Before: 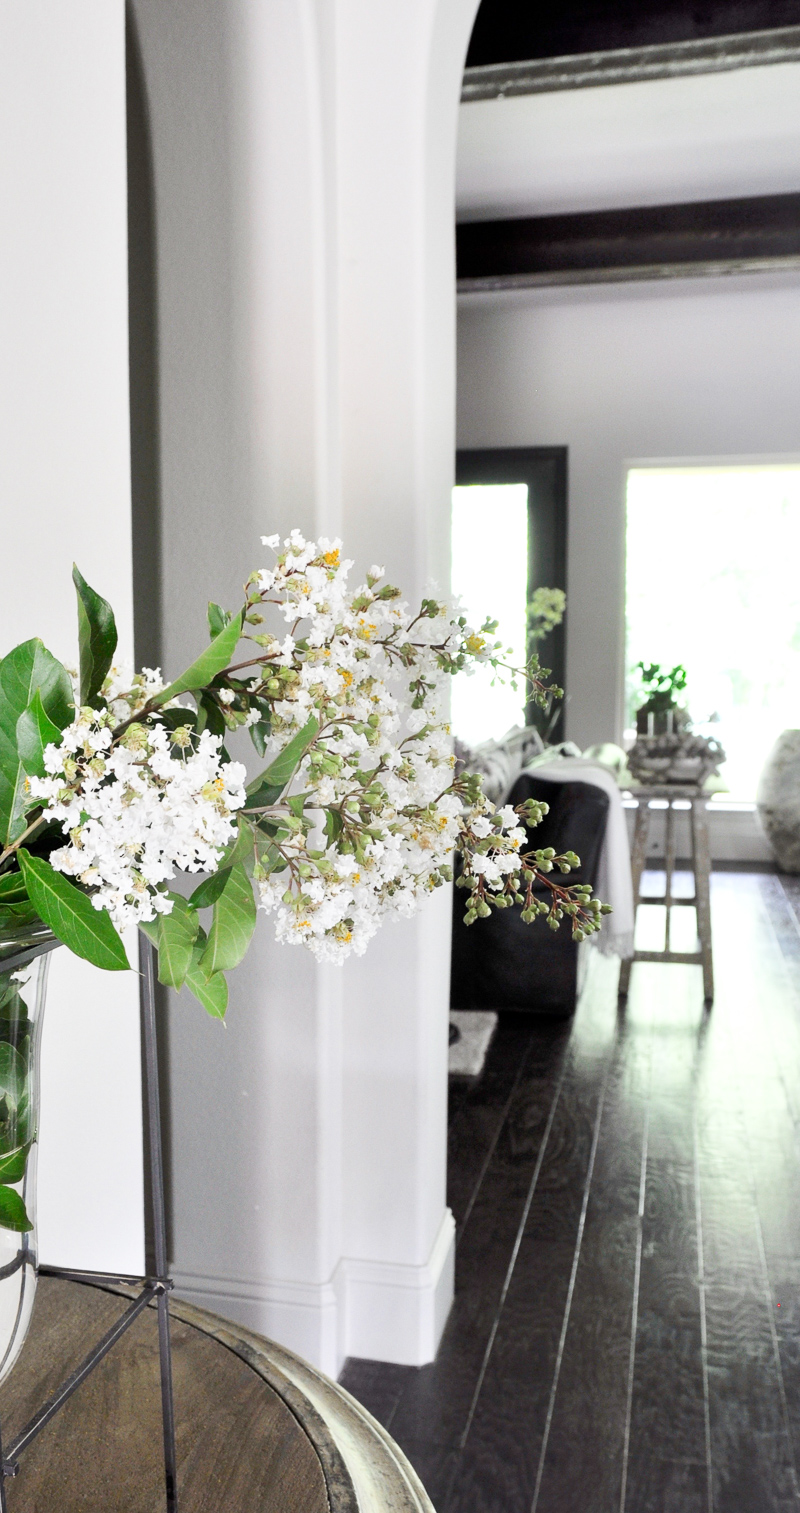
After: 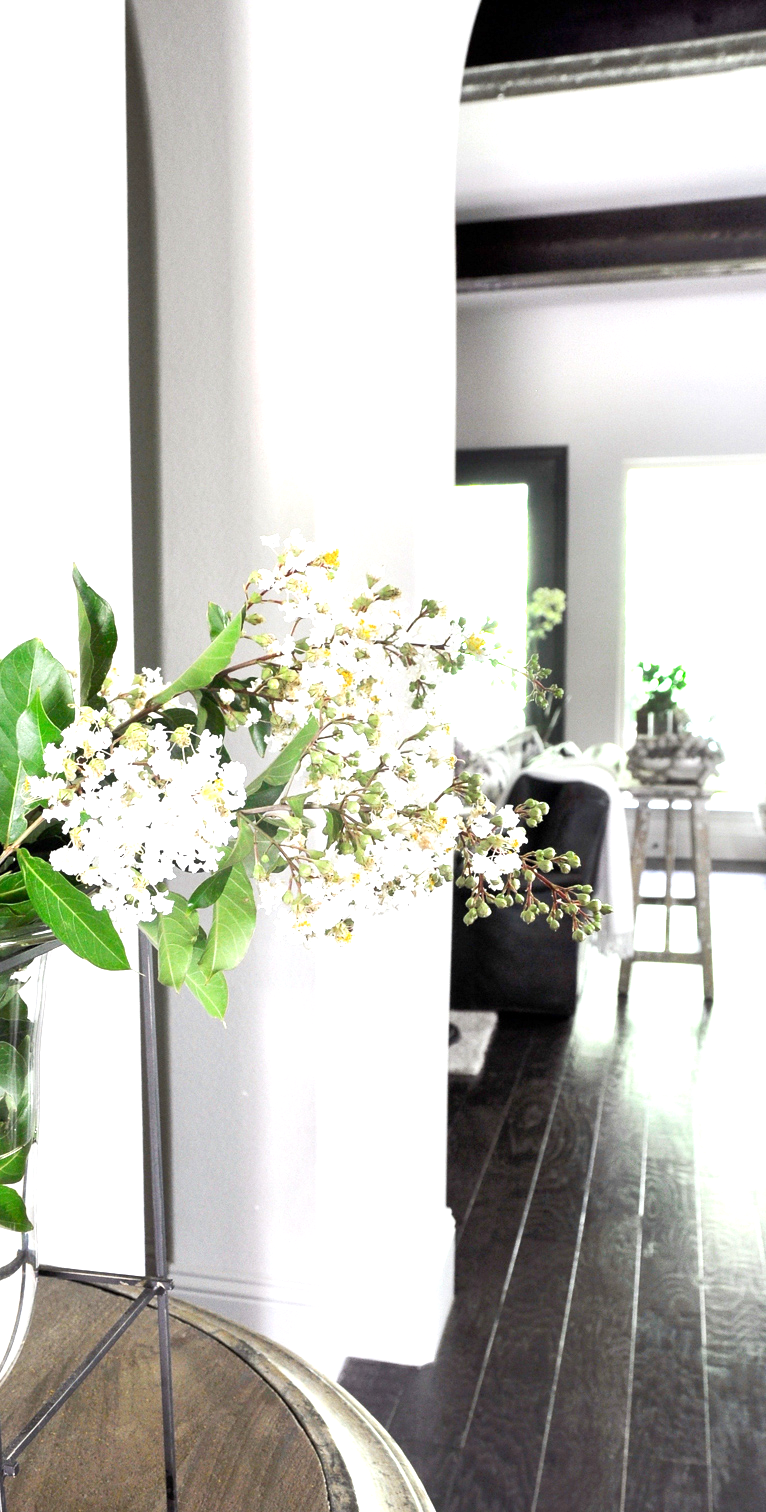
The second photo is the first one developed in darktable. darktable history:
crop: right 4.126%, bottom 0.031%
exposure: exposure 0.781 EV, compensate highlight preservation false
